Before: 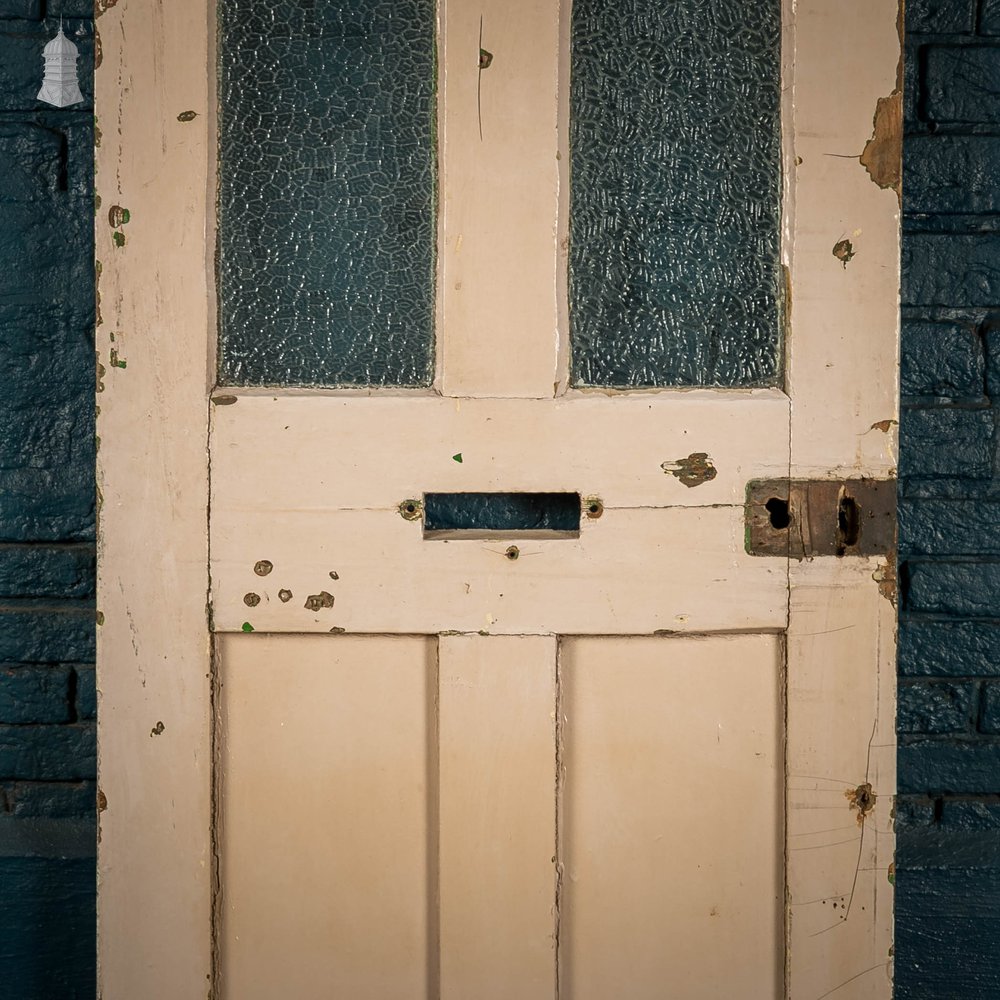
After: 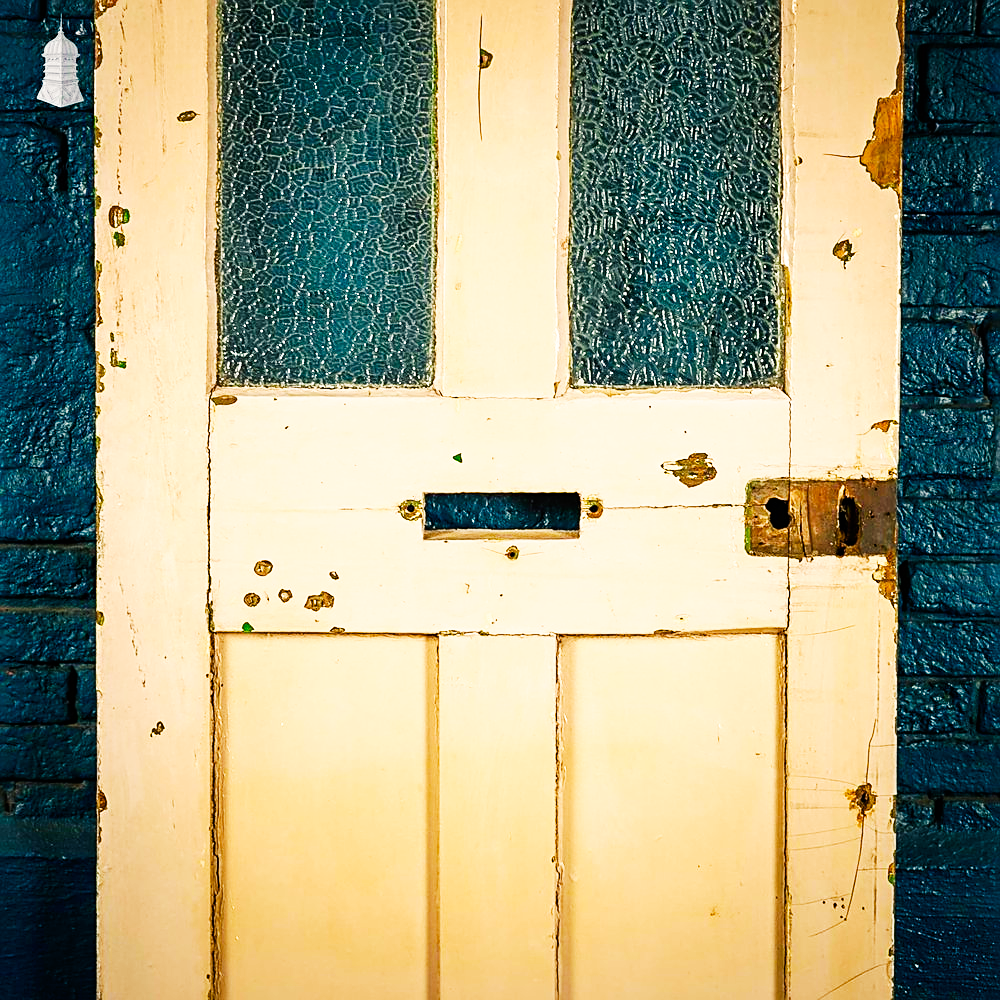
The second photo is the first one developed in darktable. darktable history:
color balance rgb: shadows lift › chroma 2.06%, shadows lift › hue 247.67°, highlights gain › chroma 2.981%, highlights gain › hue 71.71°, linear chroma grading › global chroma 3.026%, perceptual saturation grading › global saturation 20%, perceptual saturation grading › highlights -25.684%, perceptual saturation grading › shadows 23.996%, global vibrance 40.101%
base curve: curves: ch0 [(0, 0) (0.007, 0.004) (0.027, 0.03) (0.046, 0.07) (0.207, 0.54) (0.442, 0.872) (0.673, 0.972) (1, 1)], preserve colors none
sharpen: on, module defaults
